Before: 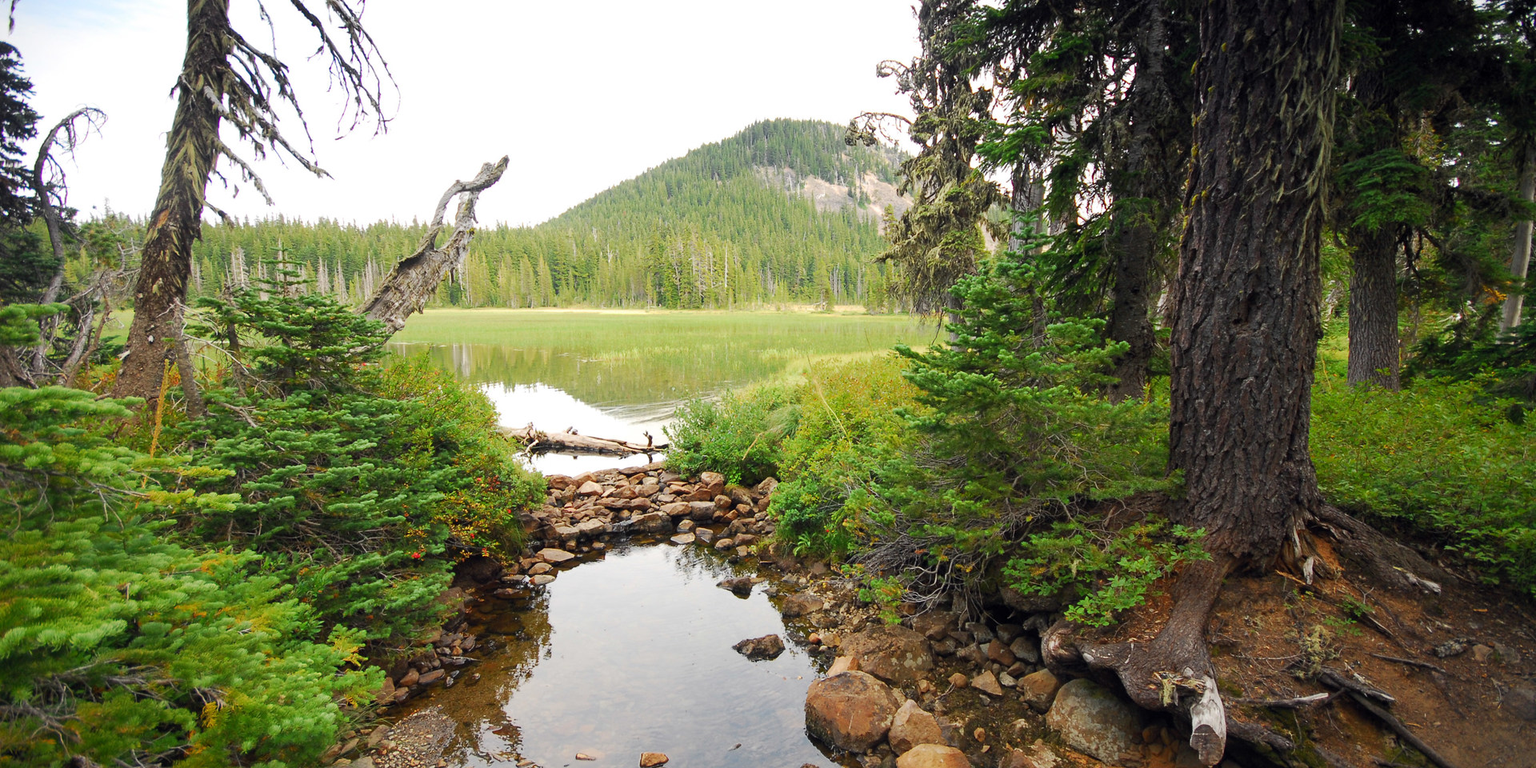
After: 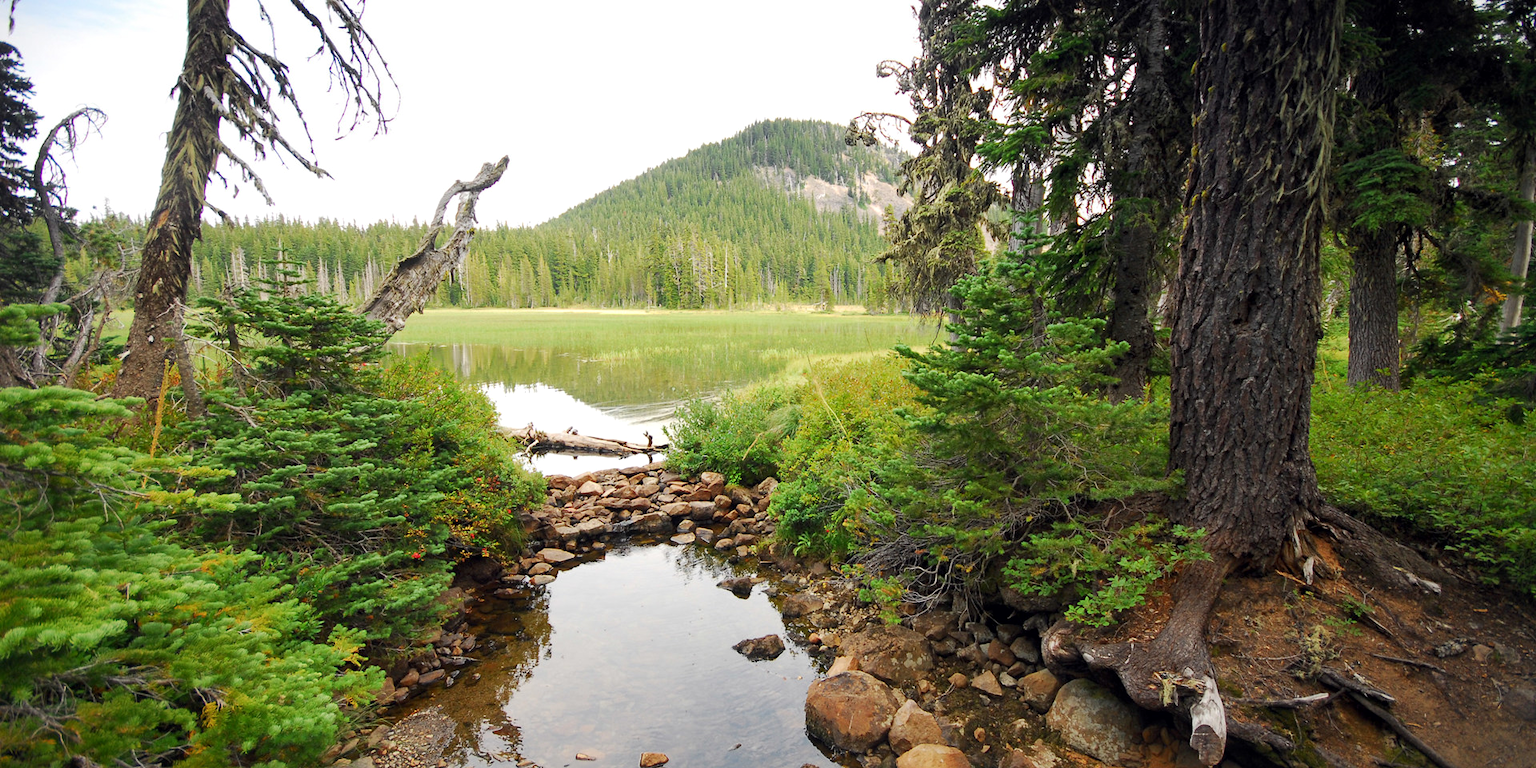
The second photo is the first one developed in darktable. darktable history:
local contrast: mode bilateral grid, contrast 19, coarseness 51, detail 119%, midtone range 0.2
